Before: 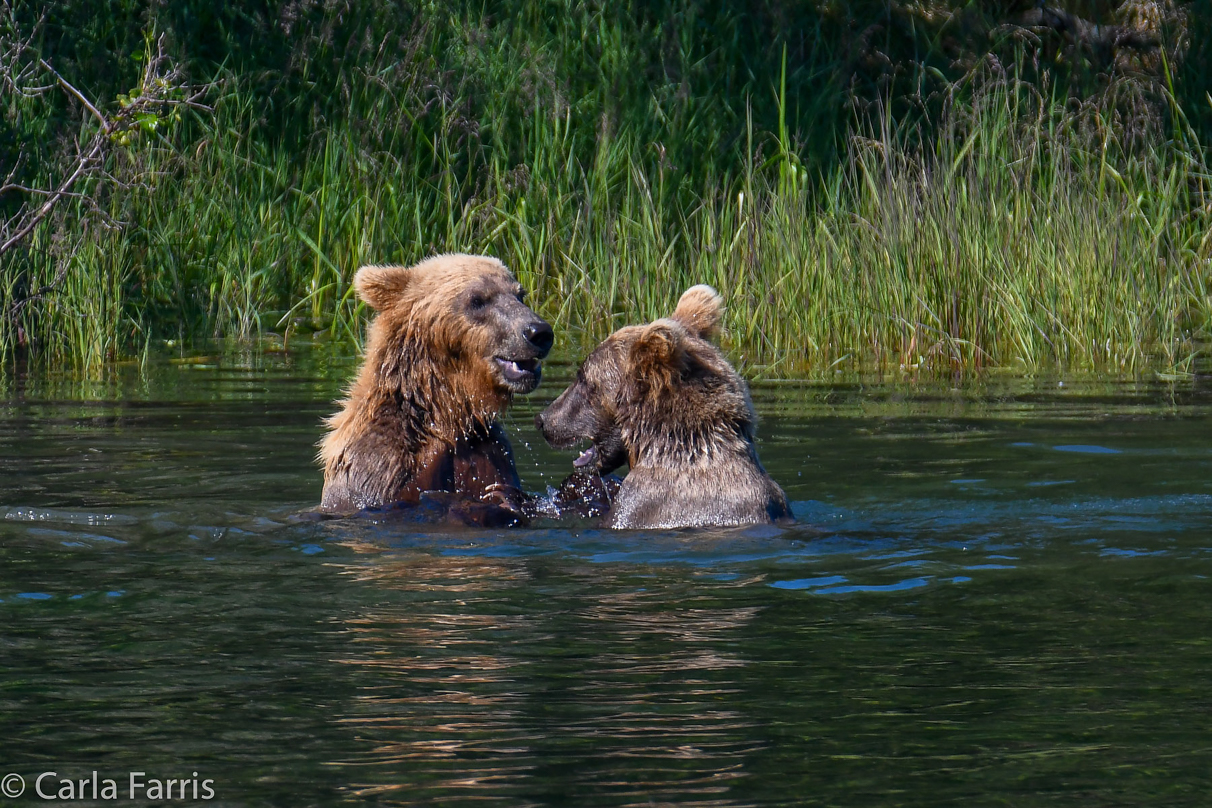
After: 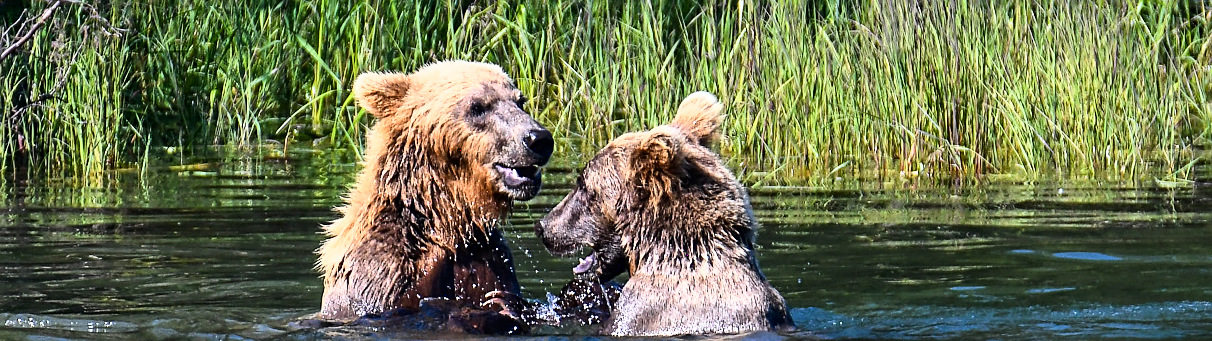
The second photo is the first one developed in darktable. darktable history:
crop and rotate: top 23.906%, bottom 33.833%
sharpen: on, module defaults
contrast brightness saturation: contrast 0.071
base curve: curves: ch0 [(0, 0) (0.007, 0.004) (0.027, 0.03) (0.046, 0.07) (0.207, 0.54) (0.442, 0.872) (0.673, 0.972) (1, 1)]
